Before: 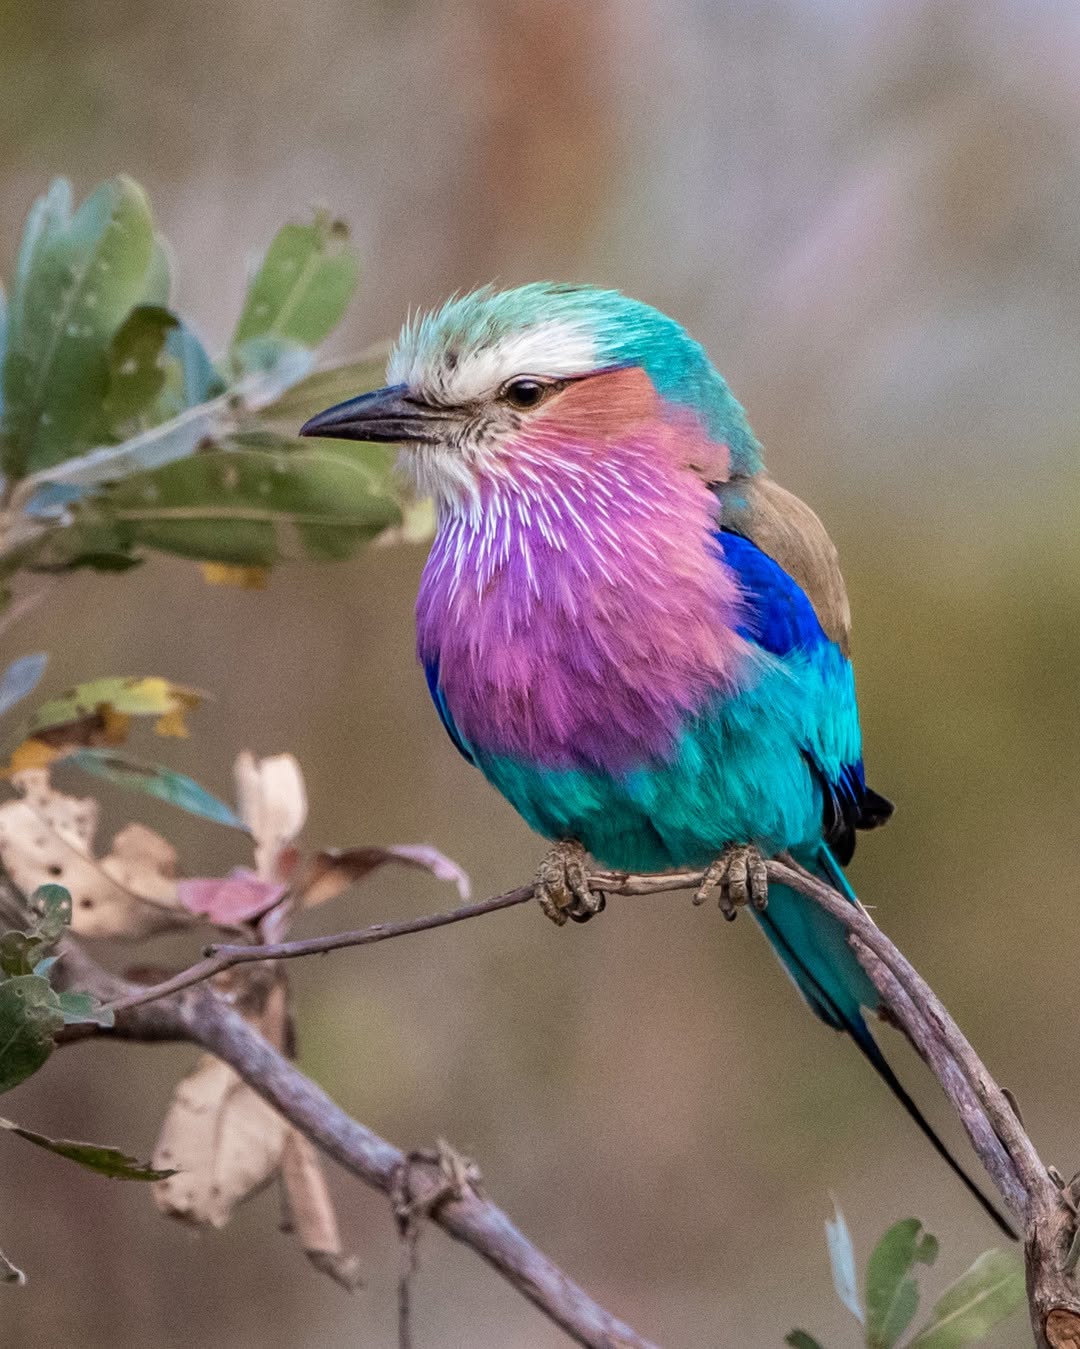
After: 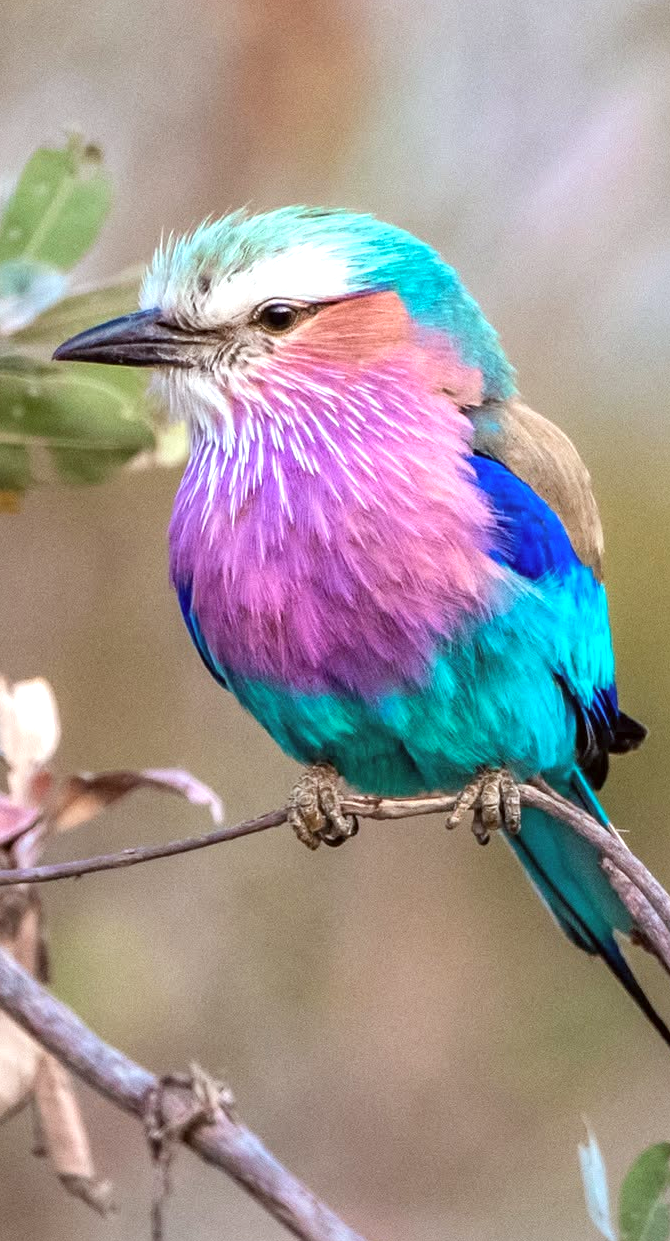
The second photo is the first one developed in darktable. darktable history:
crop and rotate: left 23.012%, top 5.642%, right 14.901%, bottom 2.329%
exposure: black level correction 0, exposure 0.699 EV, compensate highlight preservation false
color correction: highlights a* -2.99, highlights b* -1.91, shadows a* 2, shadows b* 3.02
